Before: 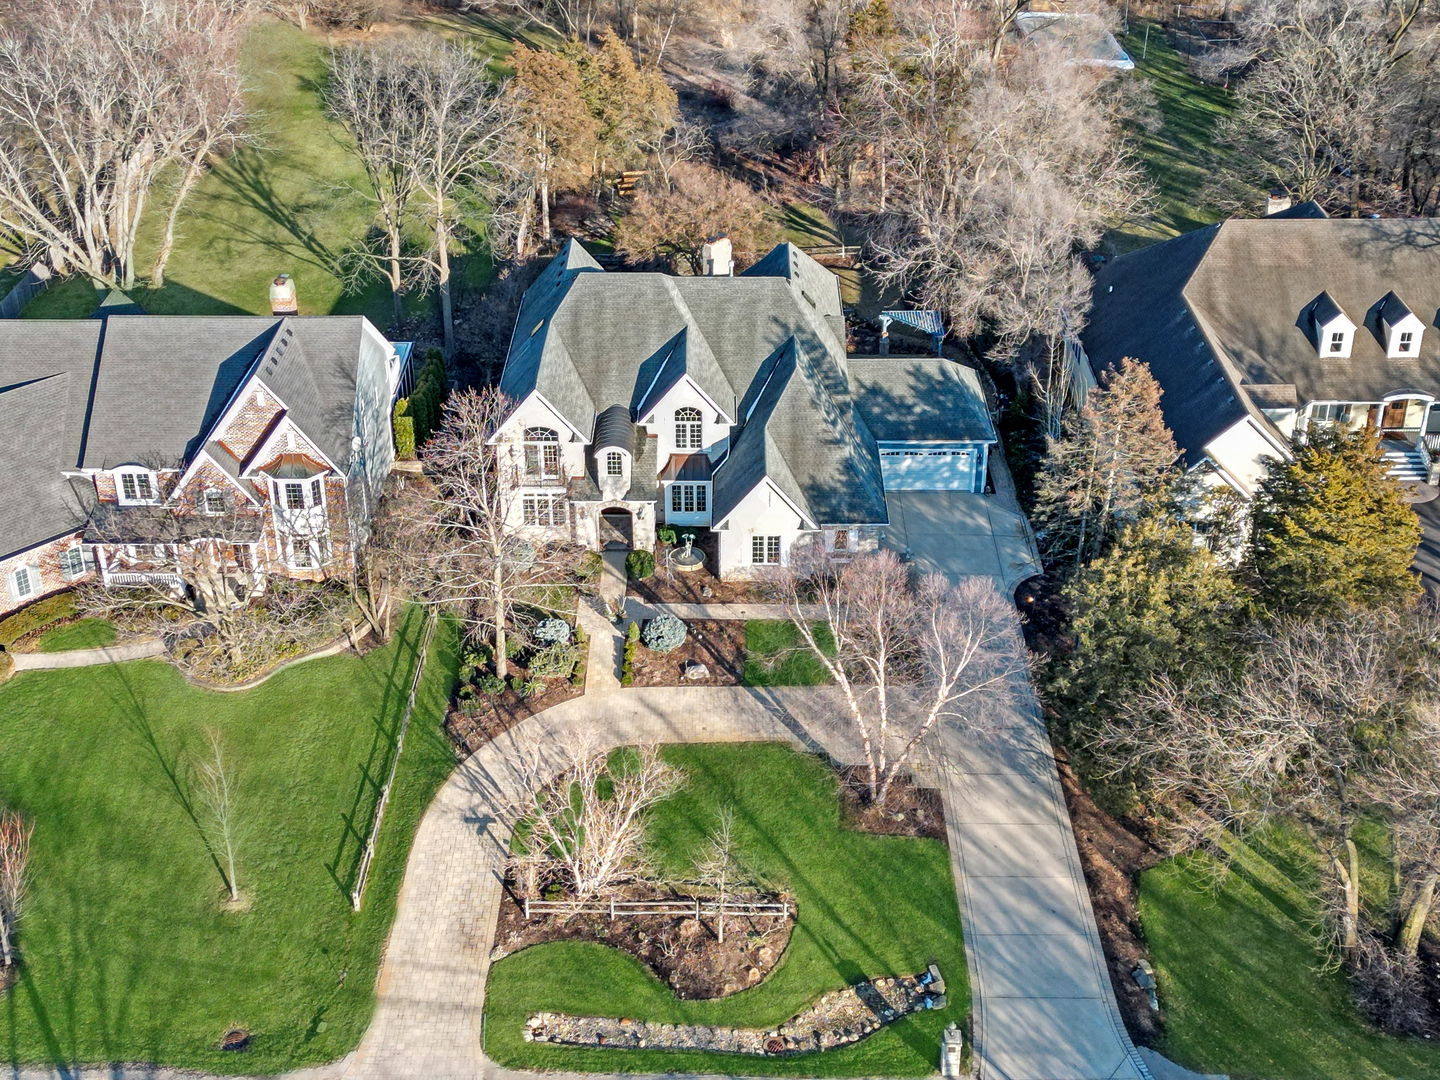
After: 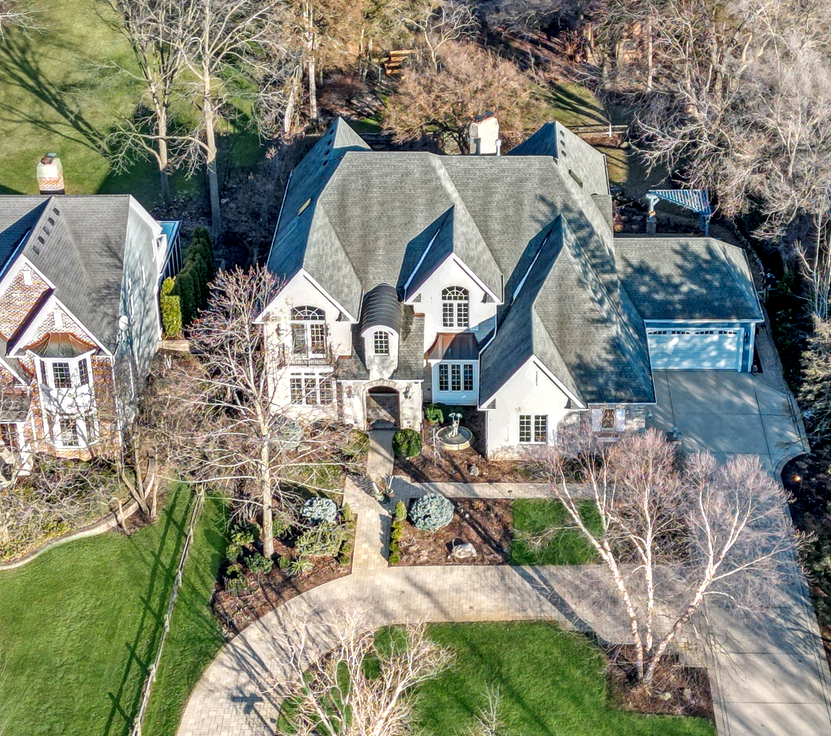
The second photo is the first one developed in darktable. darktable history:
crop: left 16.202%, top 11.208%, right 26.045%, bottom 20.557%
local contrast: on, module defaults
